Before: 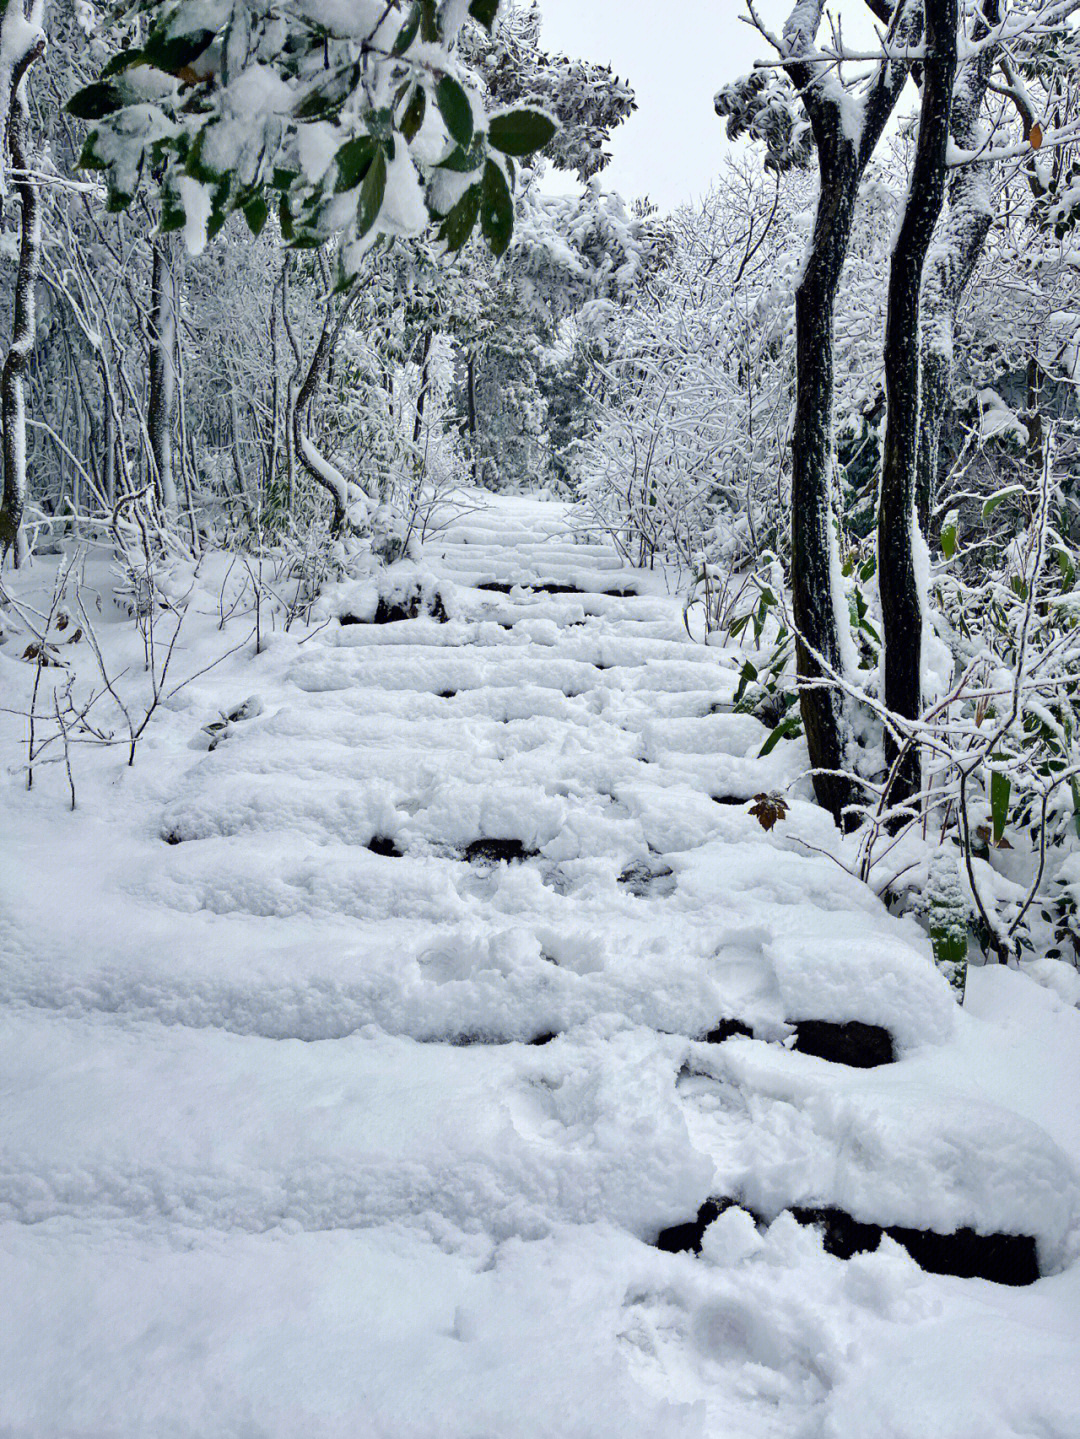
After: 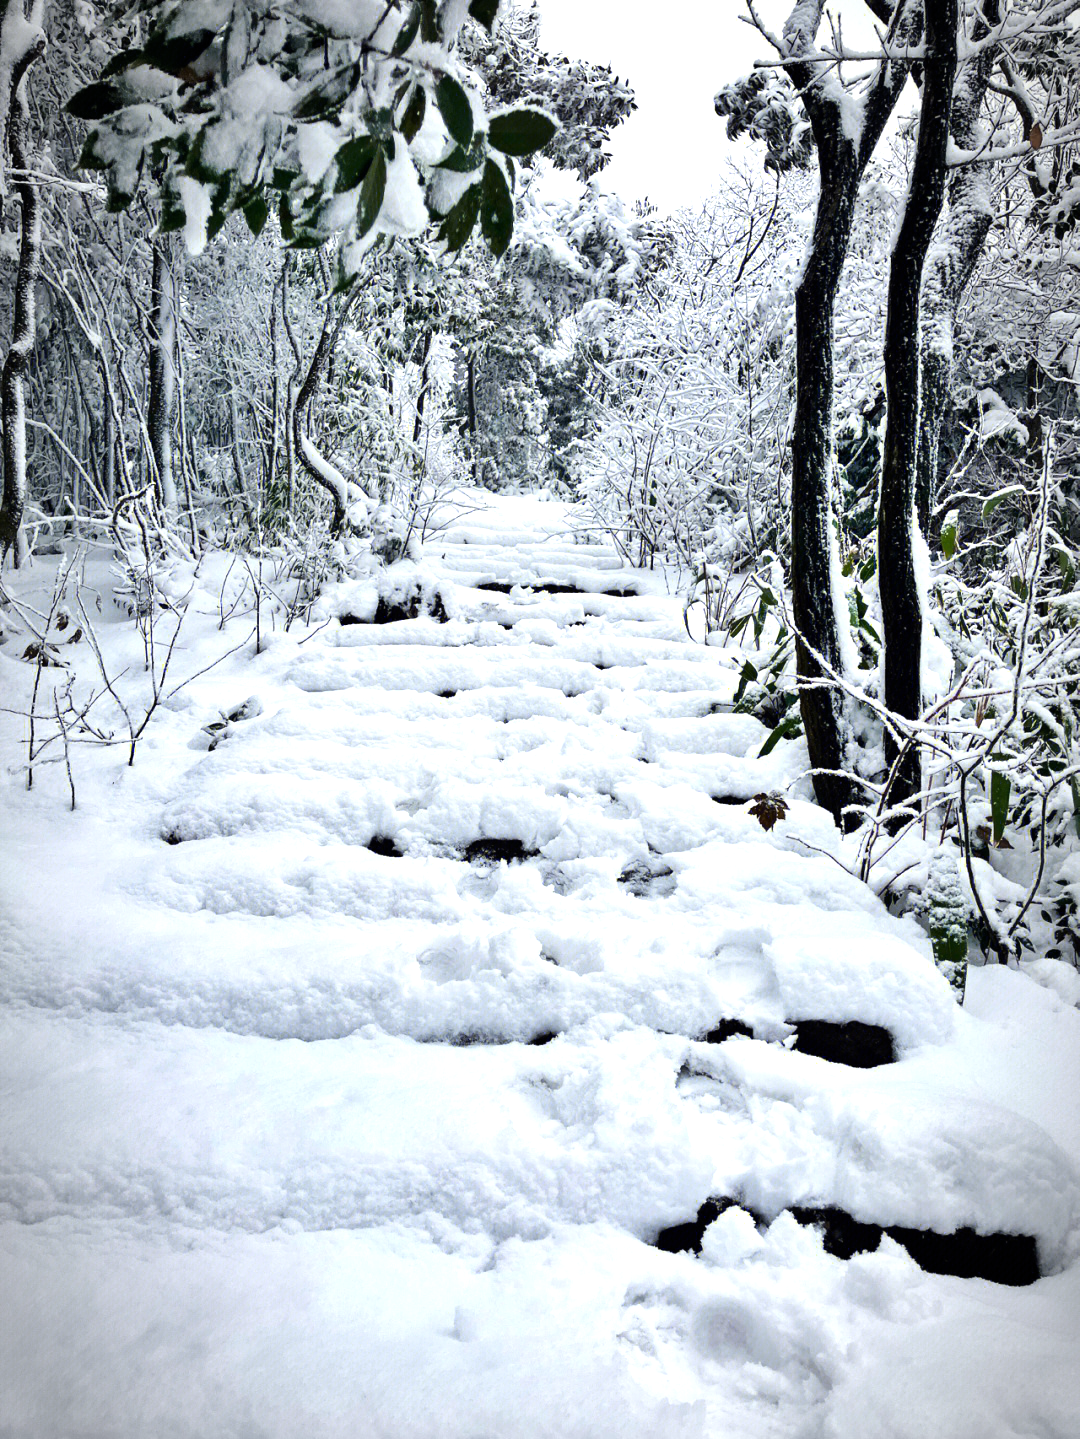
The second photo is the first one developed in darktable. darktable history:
tone equalizer: -8 EV -0.75 EV, -7 EV -0.7 EV, -6 EV -0.6 EV, -5 EV -0.4 EV, -3 EV 0.4 EV, -2 EV 0.6 EV, -1 EV 0.7 EV, +0 EV 0.75 EV, edges refinement/feathering 500, mask exposure compensation -1.57 EV, preserve details no
vignetting: automatic ratio true
